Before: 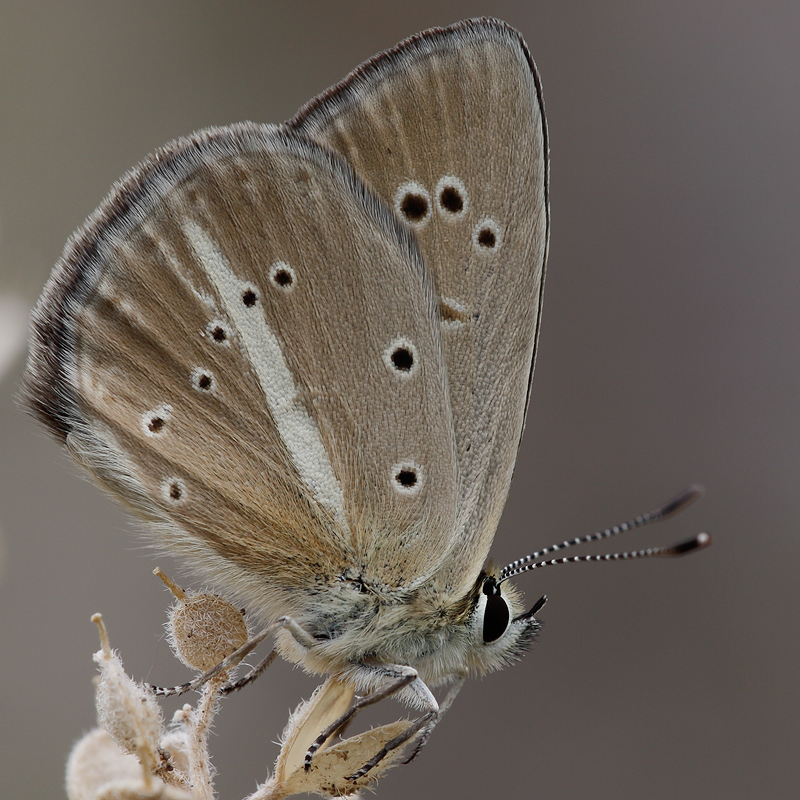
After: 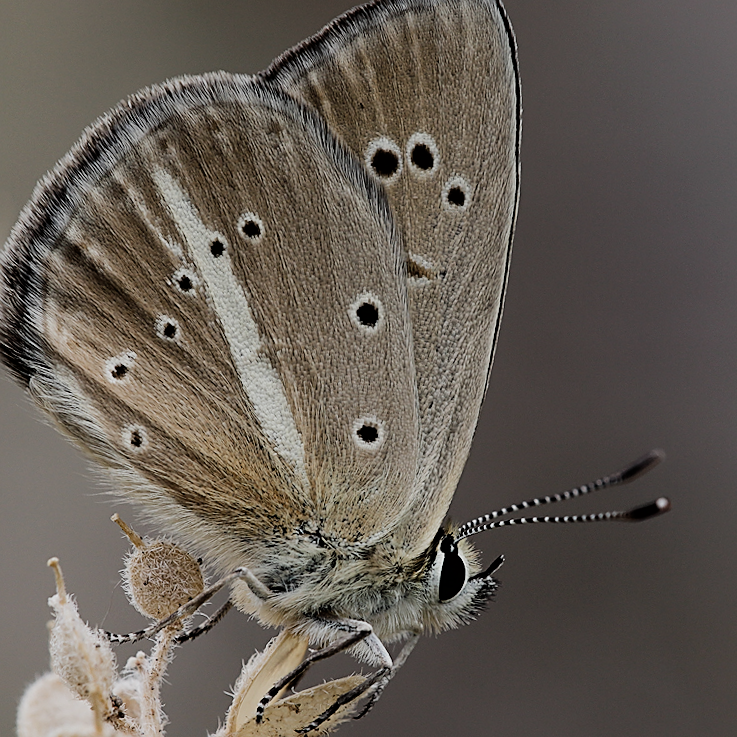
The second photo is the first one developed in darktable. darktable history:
filmic rgb: black relative exposure -5 EV, hardness 2.88, contrast 1.3, highlights saturation mix -30%
crop and rotate: angle -1.96°, left 3.097%, top 4.154%, right 1.586%, bottom 0.529%
sharpen: on, module defaults
